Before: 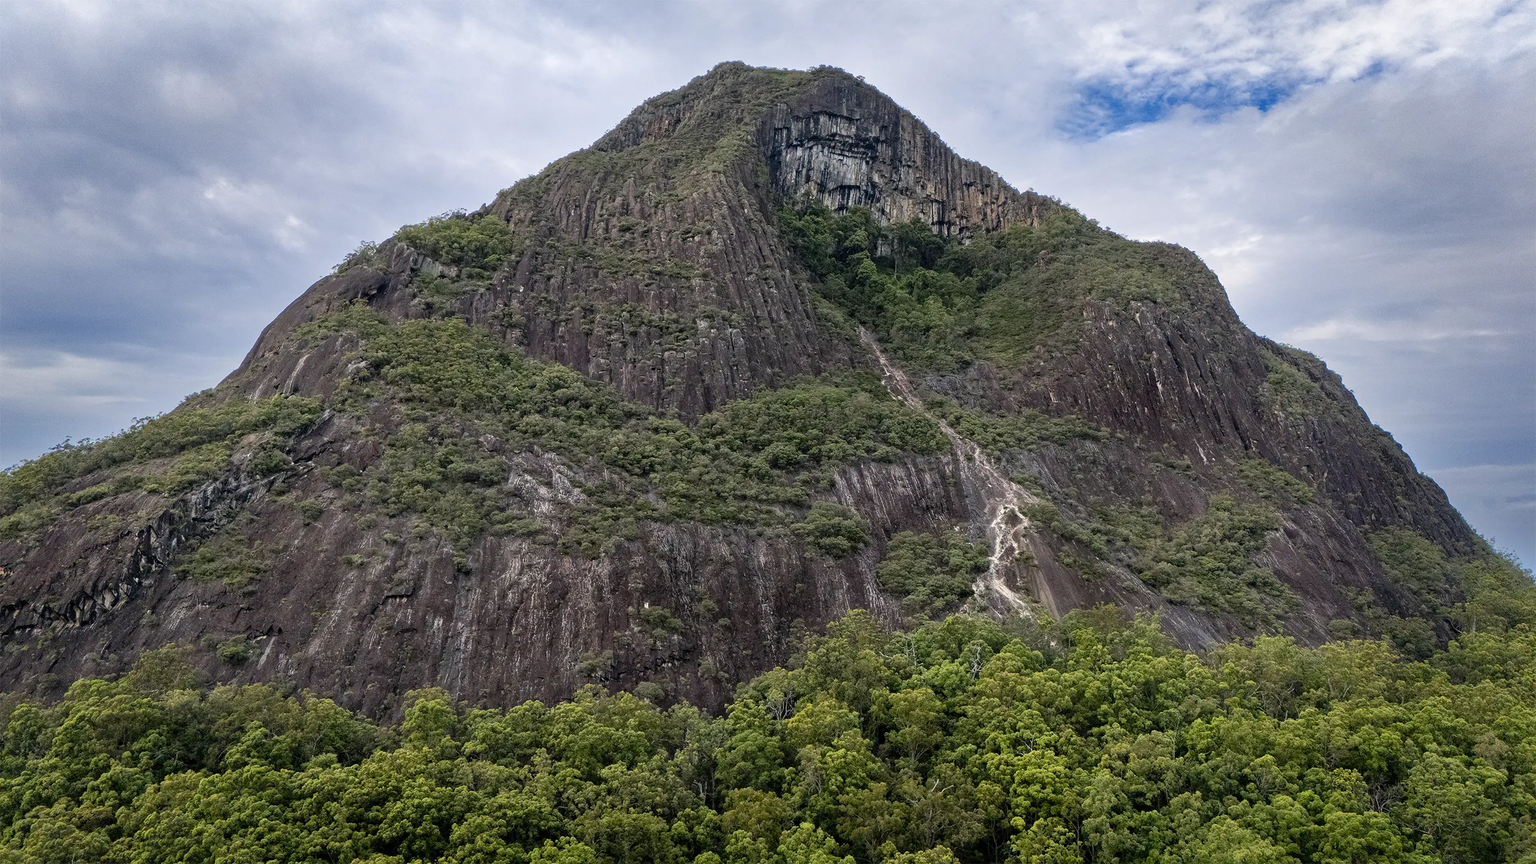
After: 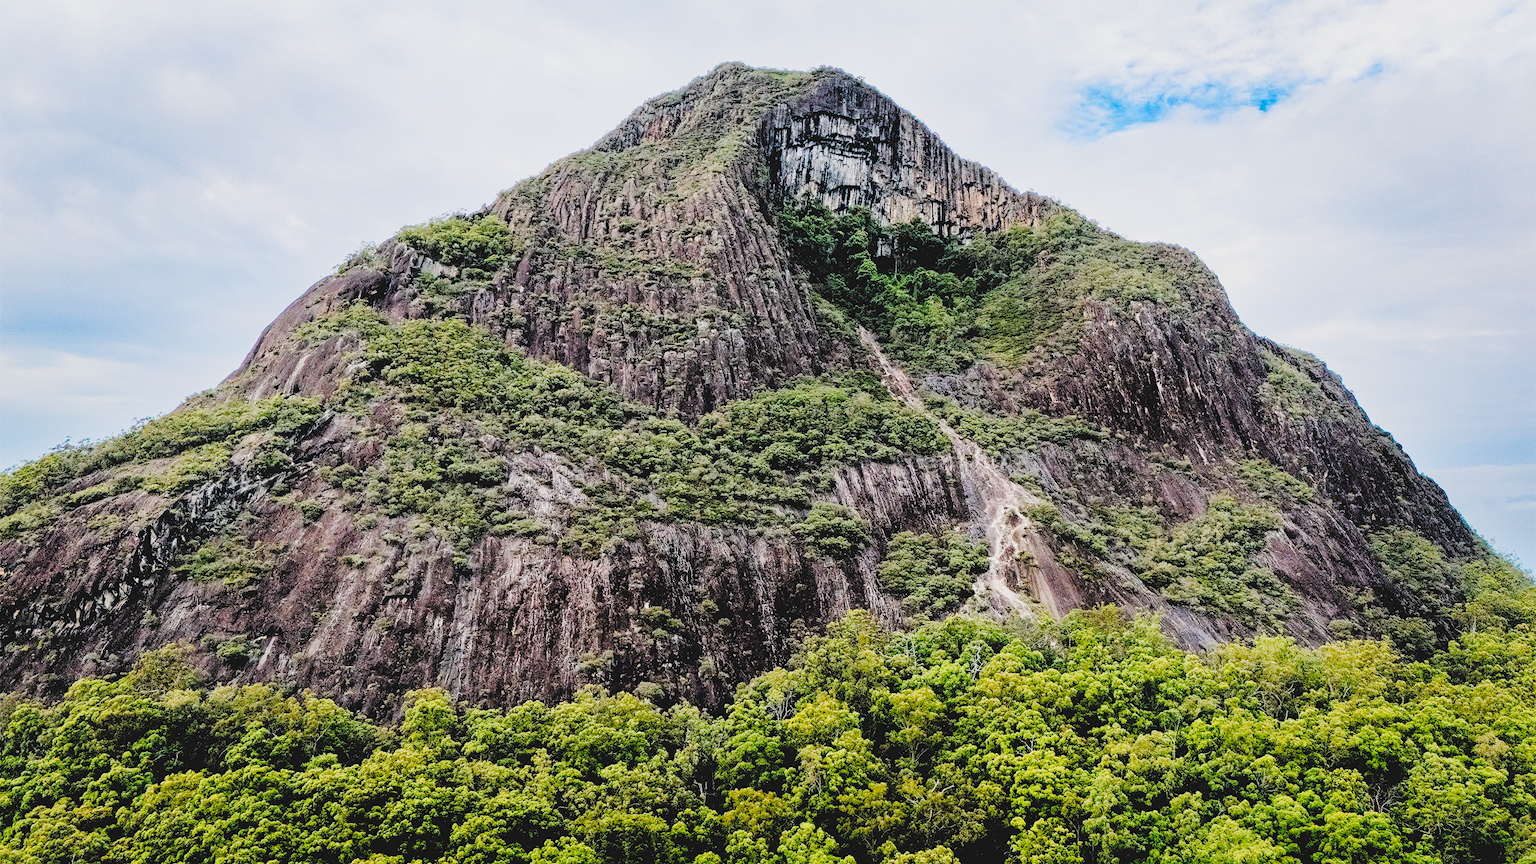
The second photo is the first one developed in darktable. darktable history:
contrast brightness saturation: contrast 0.099, brightness 0.309, saturation 0.141
filmic rgb: black relative exposure -3 EV, white relative exposure 4.56 EV, hardness 1.74, contrast 1.247, preserve chrominance no, color science v5 (2021), contrast in shadows safe, contrast in highlights safe
tone curve: curves: ch0 [(0, 0) (0.003, 0.076) (0.011, 0.081) (0.025, 0.084) (0.044, 0.092) (0.069, 0.1) (0.1, 0.117) (0.136, 0.144) (0.177, 0.186) (0.224, 0.237) (0.277, 0.306) (0.335, 0.39) (0.399, 0.494) (0.468, 0.574) (0.543, 0.666) (0.623, 0.722) (0.709, 0.79) (0.801, 0.855) (0.898, 0.926) (1, 1)], preserve colors none
